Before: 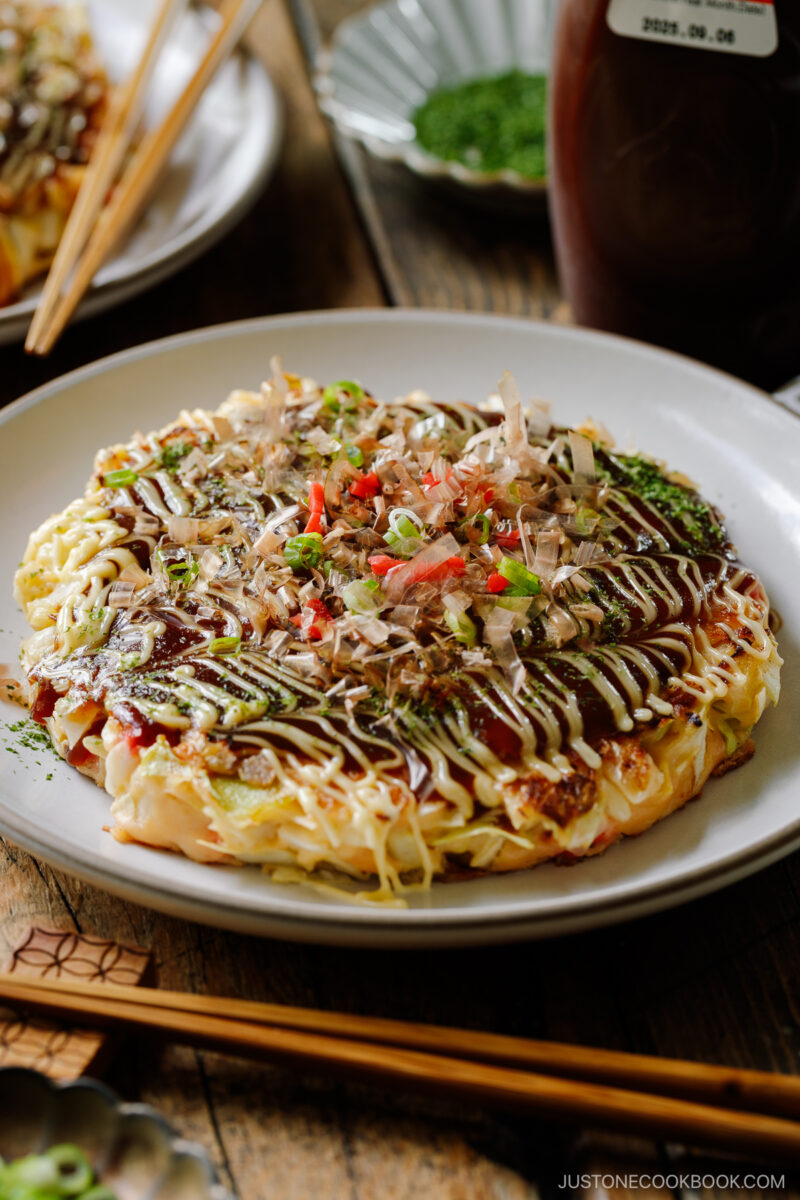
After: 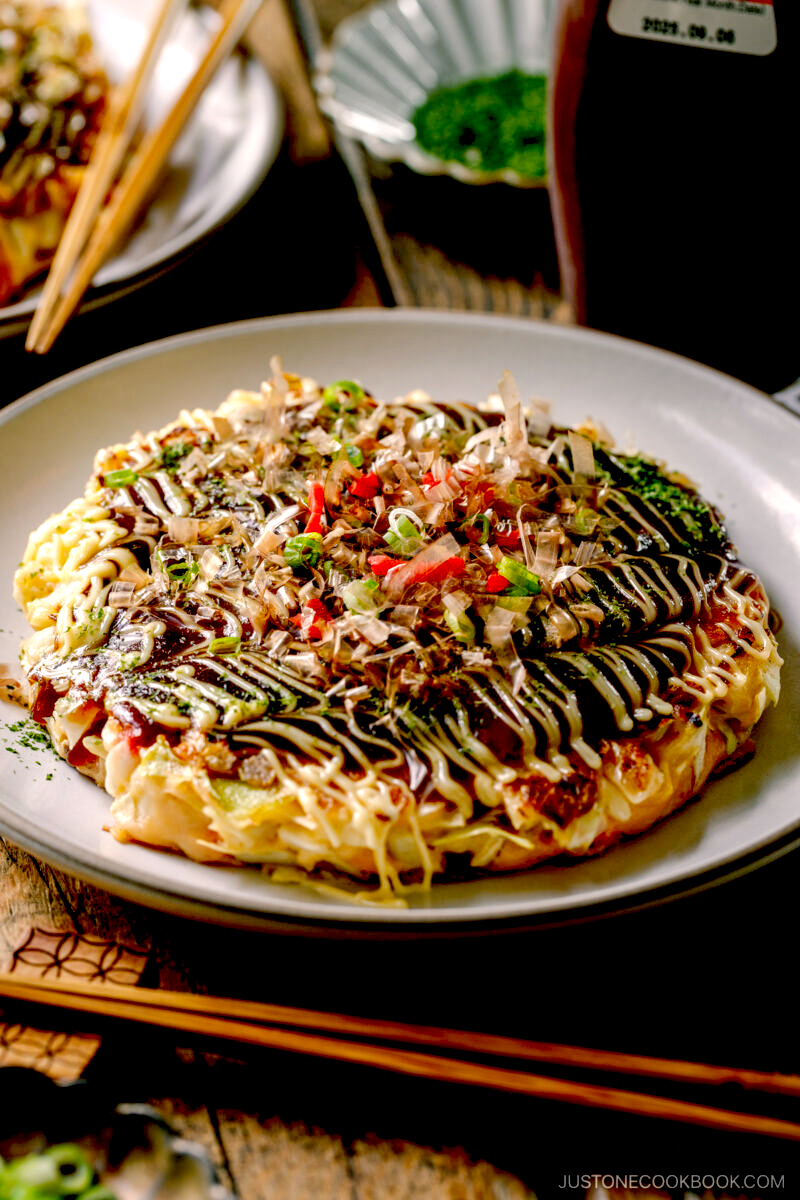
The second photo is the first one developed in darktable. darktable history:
local contrast: on, module defaults
exposure: black level correction 0.04, exposure 0.498 EV, compensate highlight preservation false
color correction: highlights a* 5.34, highlights b* 5.33, shadows a* -4.67, shadows b* -5.18
